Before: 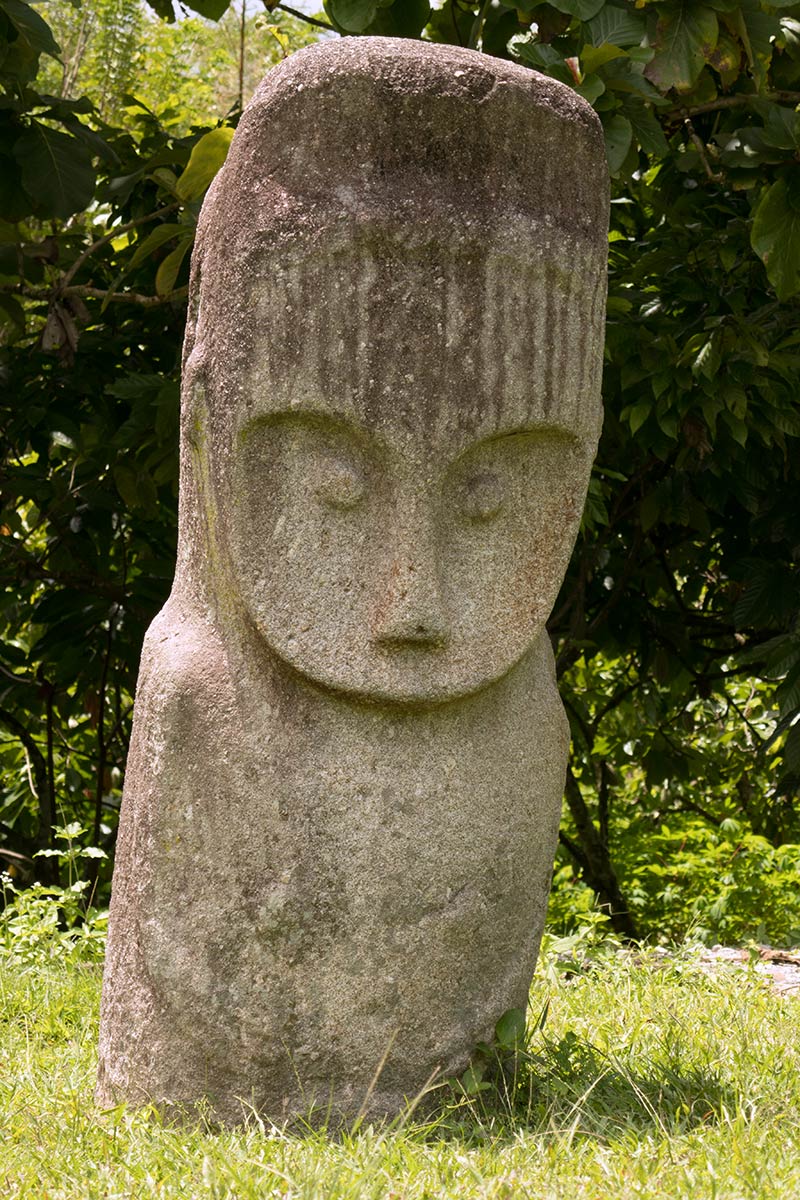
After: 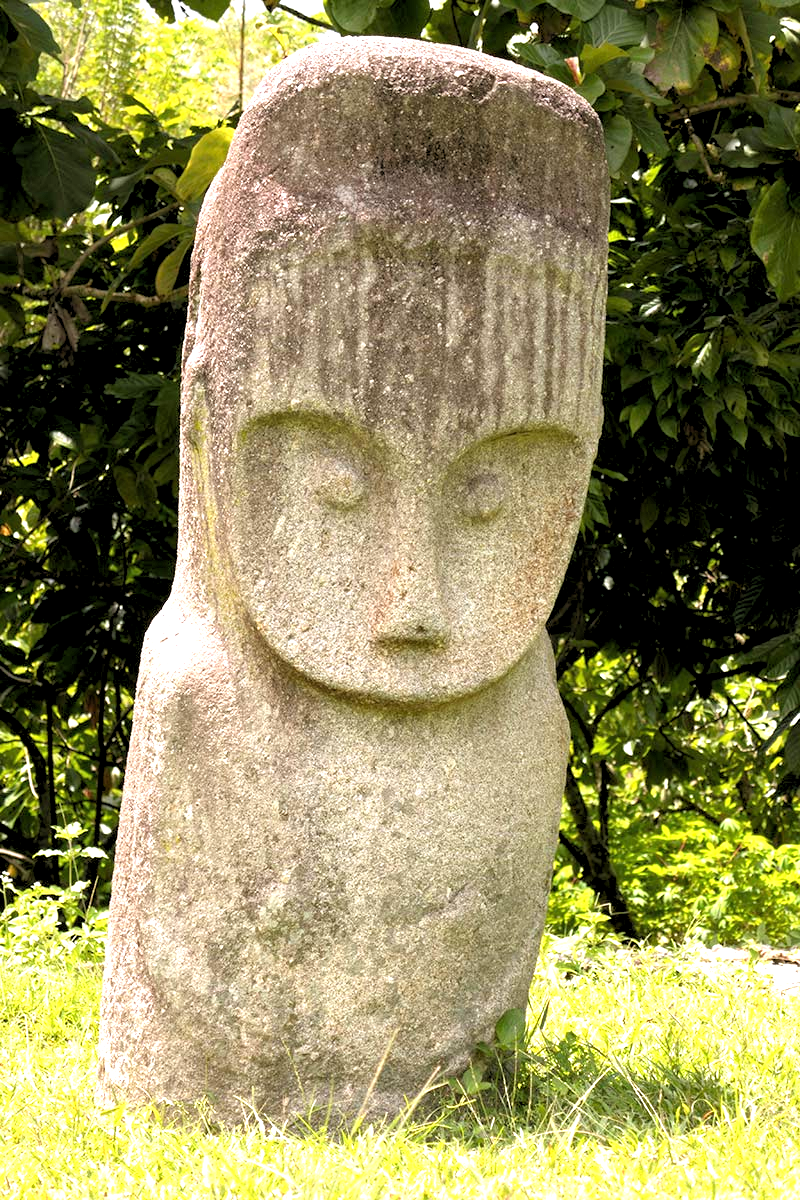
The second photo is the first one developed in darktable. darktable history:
rgb levels: levels [[0.013, 0.434, 0.89], [0, 0.5, 1], [0, 0.5, 1]]
exposure: black level correction 0, exposure 1 EV, compensate exposure bias true, compensate highlight preservation false
local contrast: mode bilateral grid, contrast 20, coarseness 50, detail 102%, midtone range 0.2
